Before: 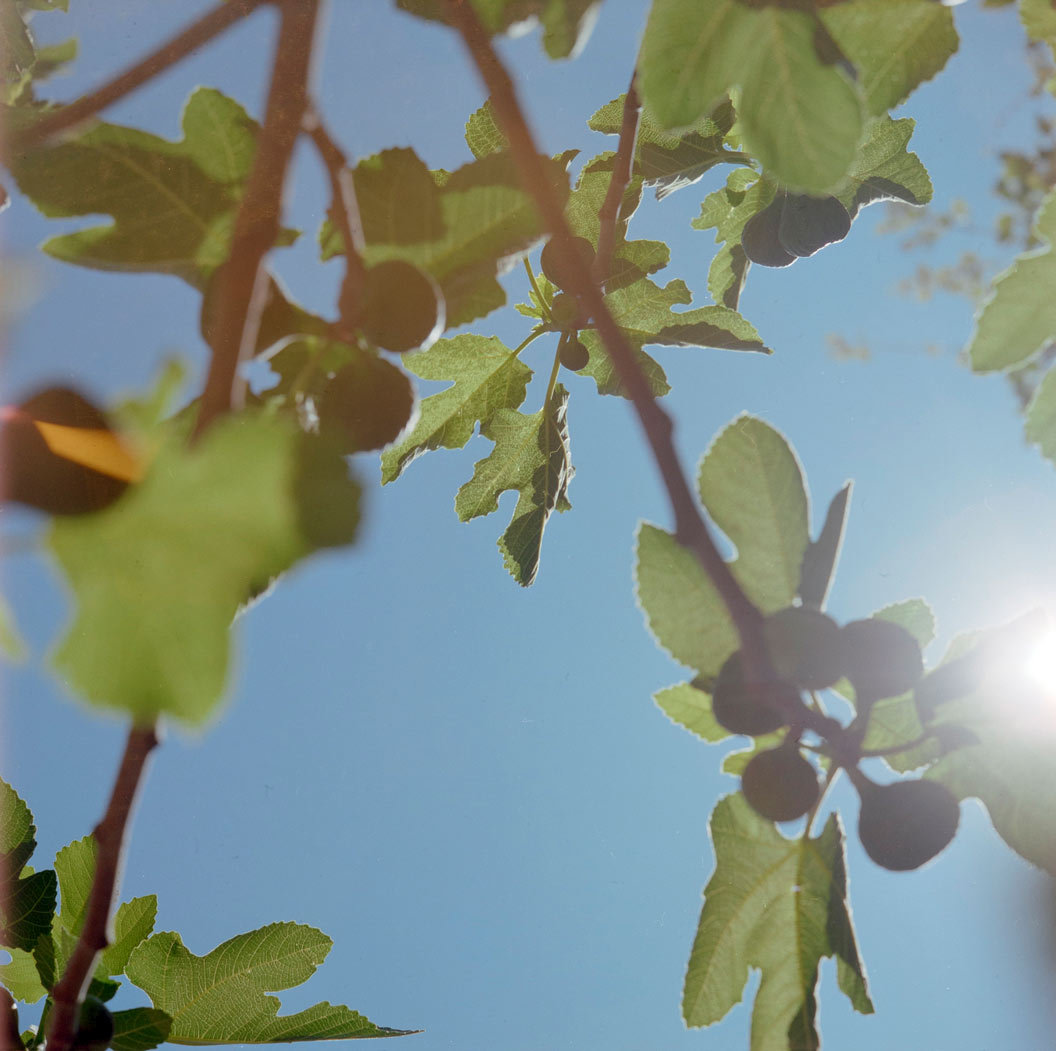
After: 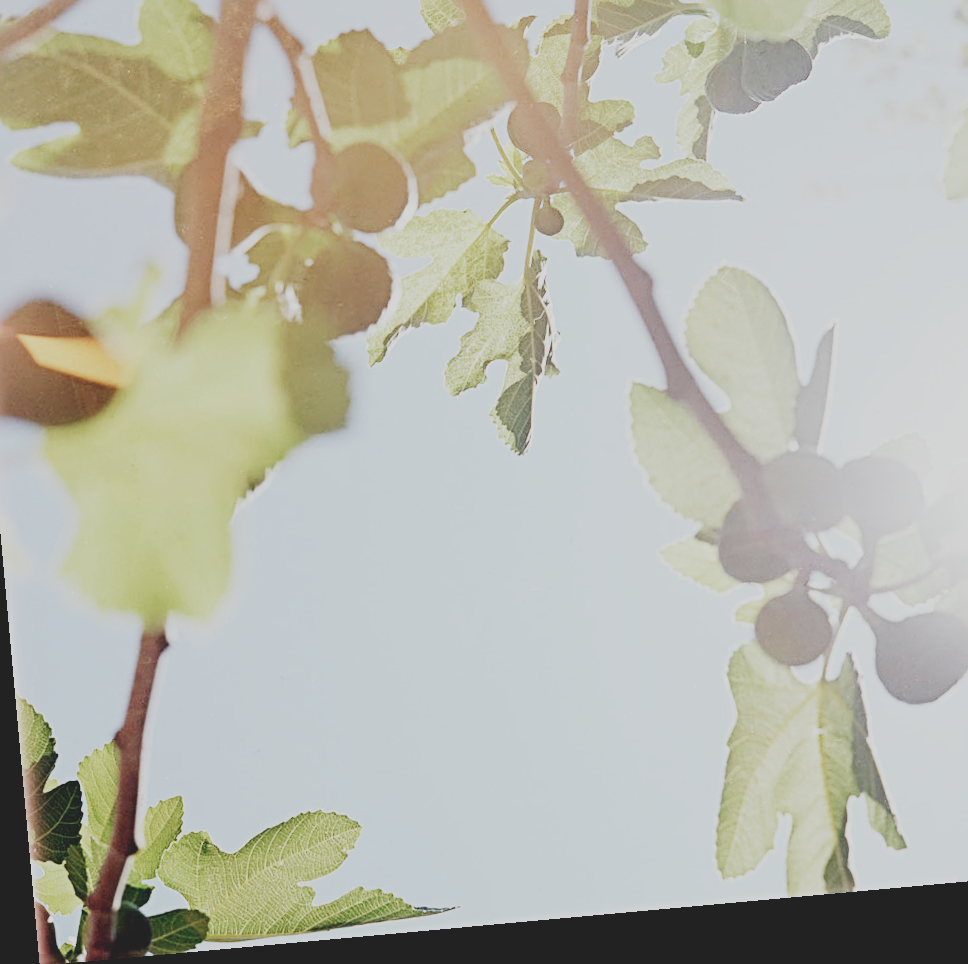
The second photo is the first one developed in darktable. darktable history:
exposure: exposure 2 EV, compensate highlight preservation false
sharpen: radius 4
sigmoid: contrast 1.7, skew -0.2, preserve hue 0%, red attenuation 0.1, red rotation 0.035, green attenuation 0.1, green rotation -0.017, blue attenuation 0.15, blue rotation -0.052, base primaries Rec2020
rotate and perspective: rotation -5.2°, automatic cropping off
crop and rotate: left 4.842%, top 15.51%, right 10.668%
tone equalizer: on, module defaults
contrast brightness saturation: contrast -0.26, saturation -0.43
